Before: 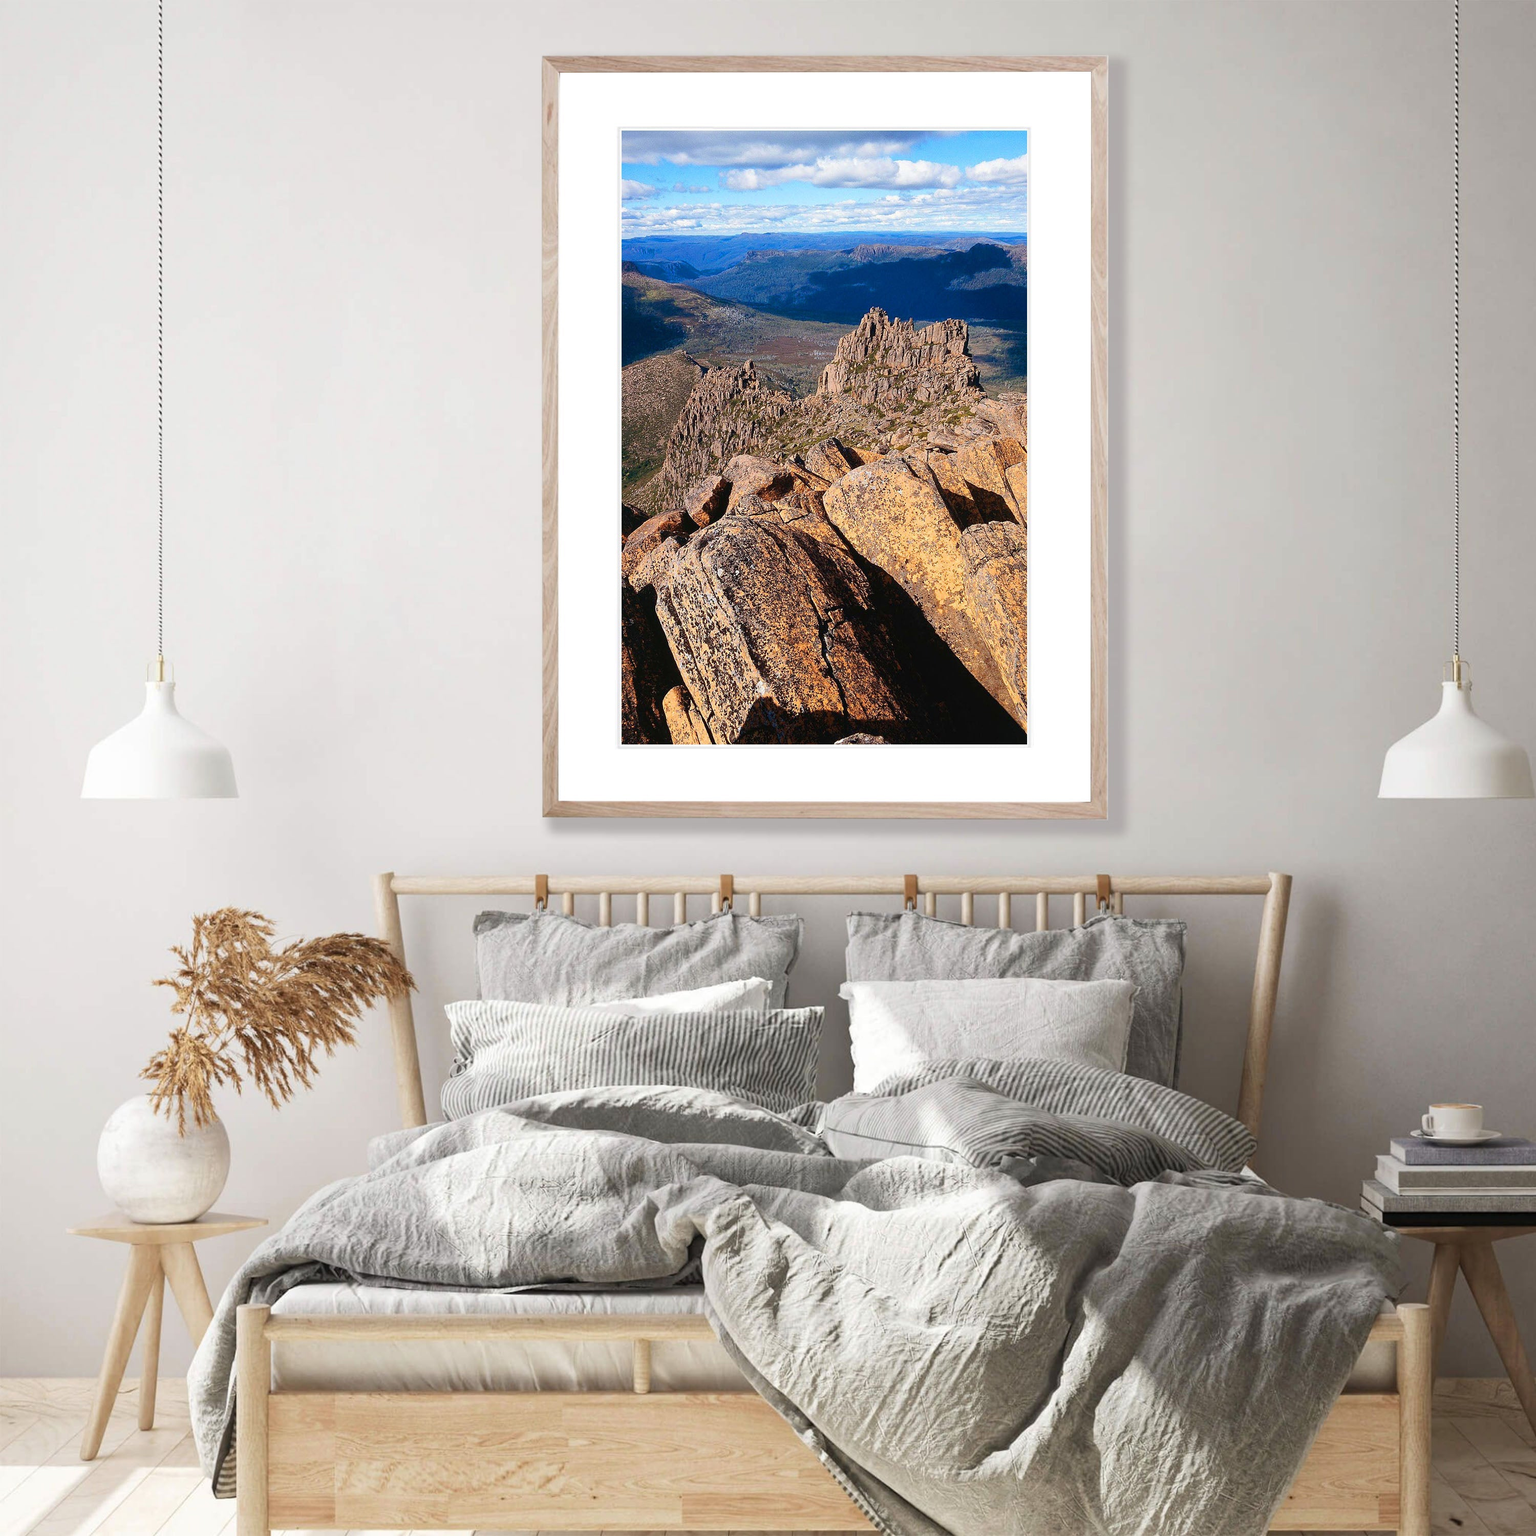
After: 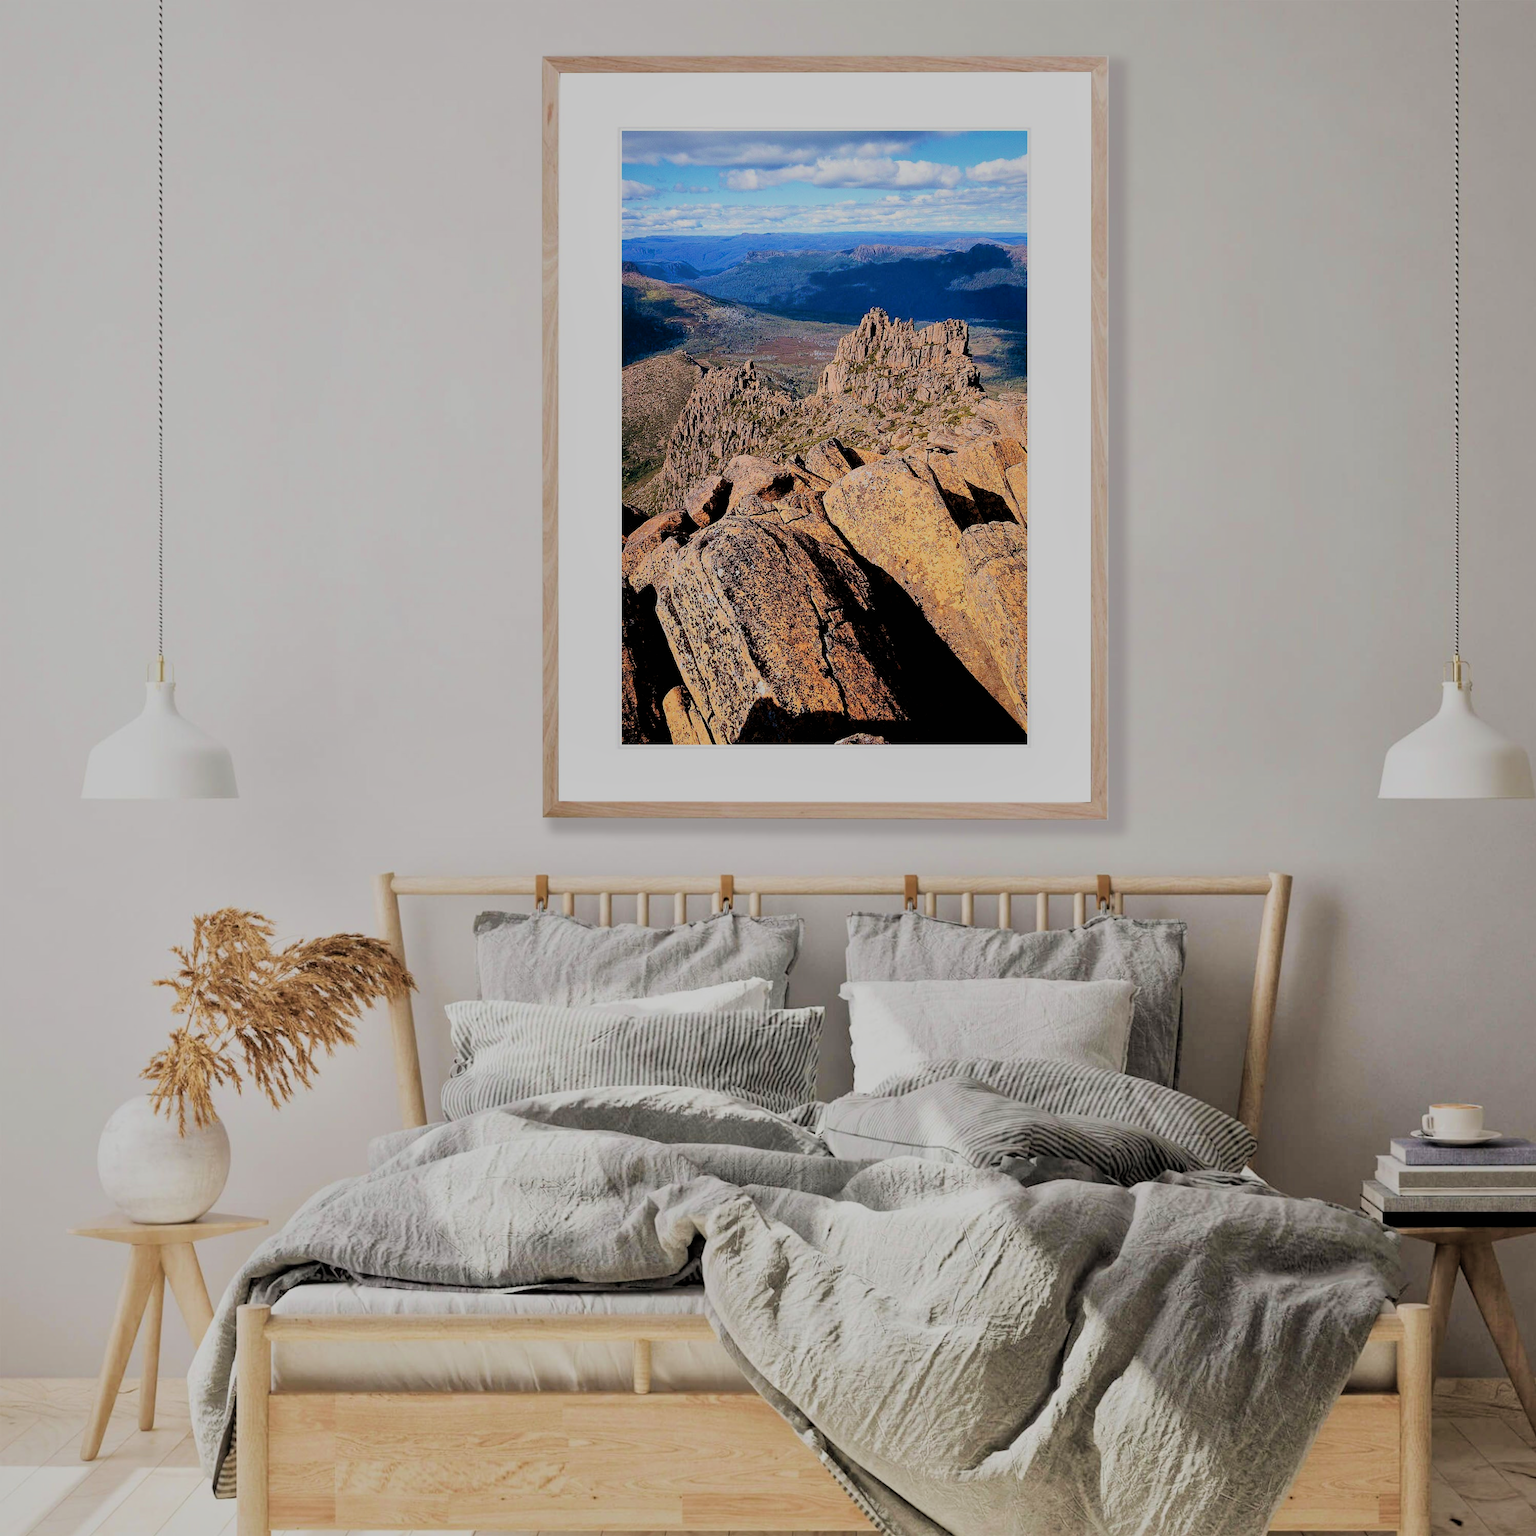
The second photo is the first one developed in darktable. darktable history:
filmic rgb: black relative exposure -4.14 EV, white relative exposure 5.1 EV, hardness 2.11, contrast 1.165
velvia: on, module defaults
shadows and highlights: on, module defaults
